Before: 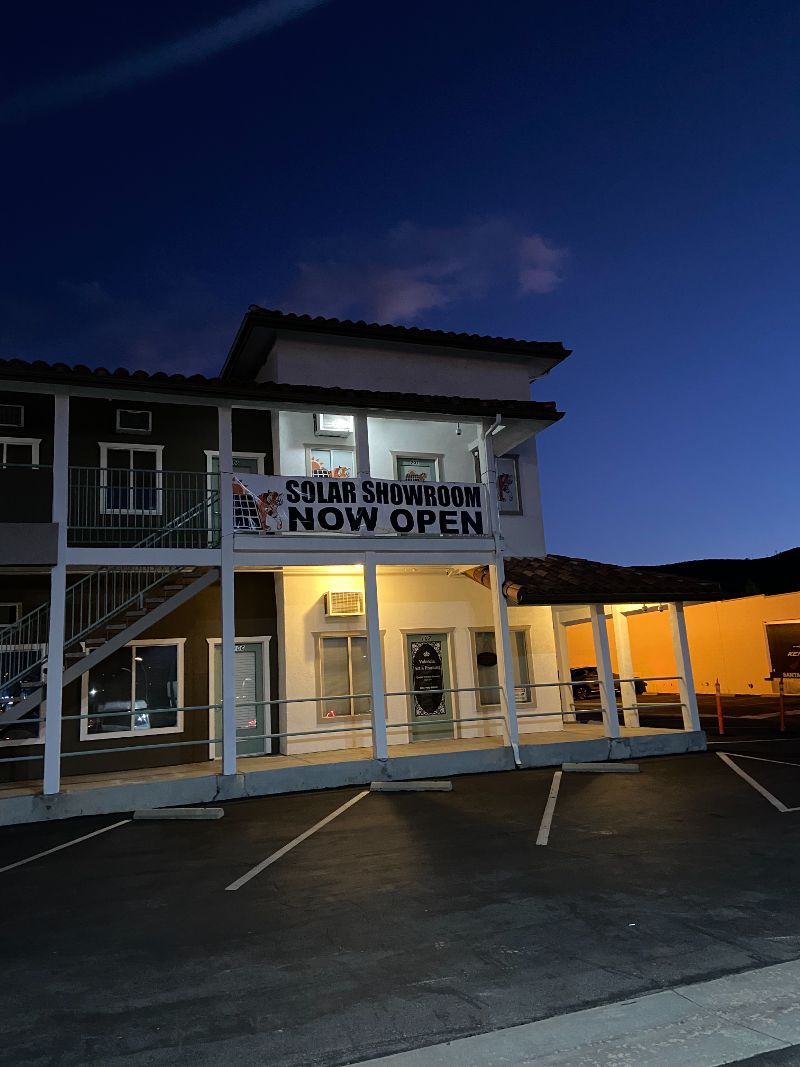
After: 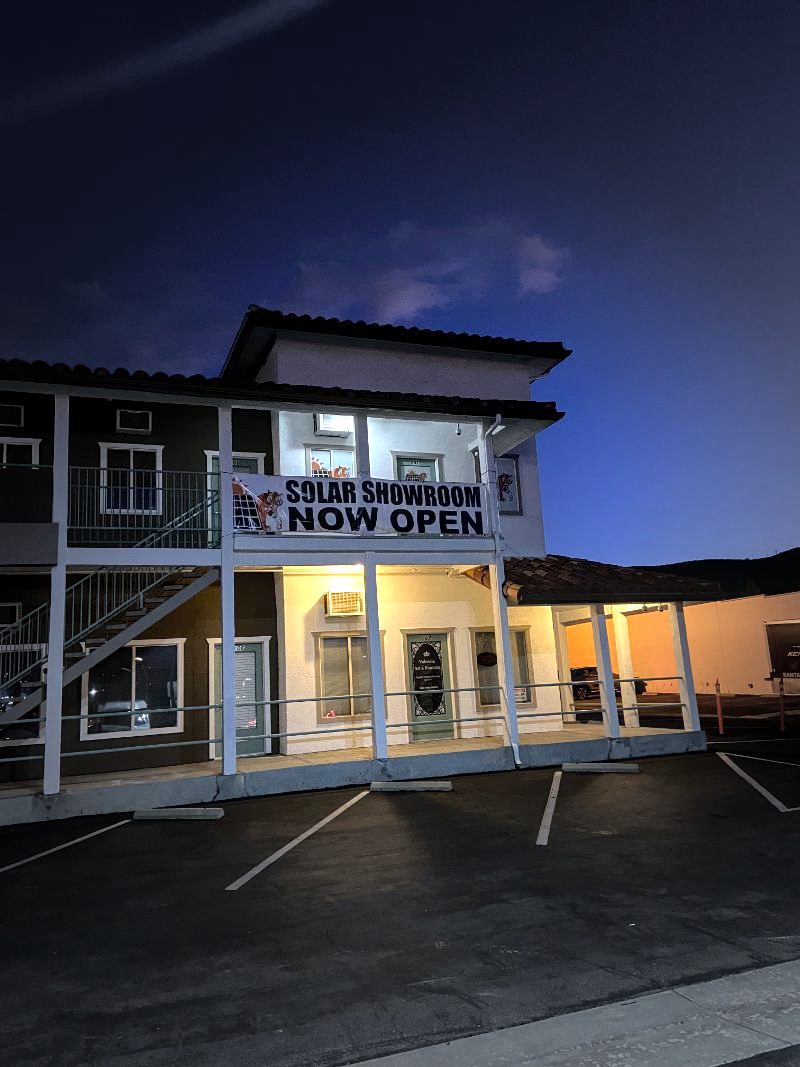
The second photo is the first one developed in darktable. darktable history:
white balance: red 0.988, blue 1.017
vignetting: fall-off start 40%, fall-off radius 40%
local contrast: on, module defaults
exposure: exposure 0.6 EV, compensate highlight preservation false
color calibration: illuminant as shot in camera, x 0.358, y 0.373, temperature 4628.91 K
